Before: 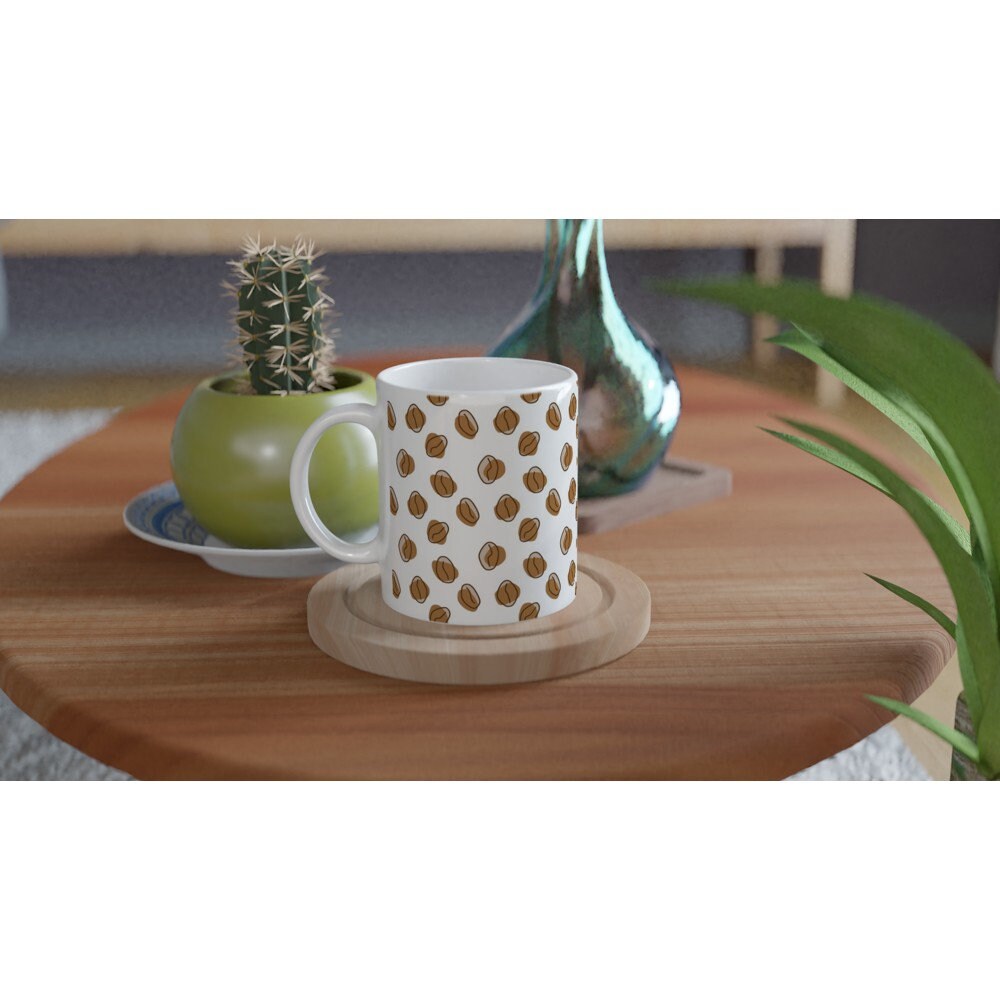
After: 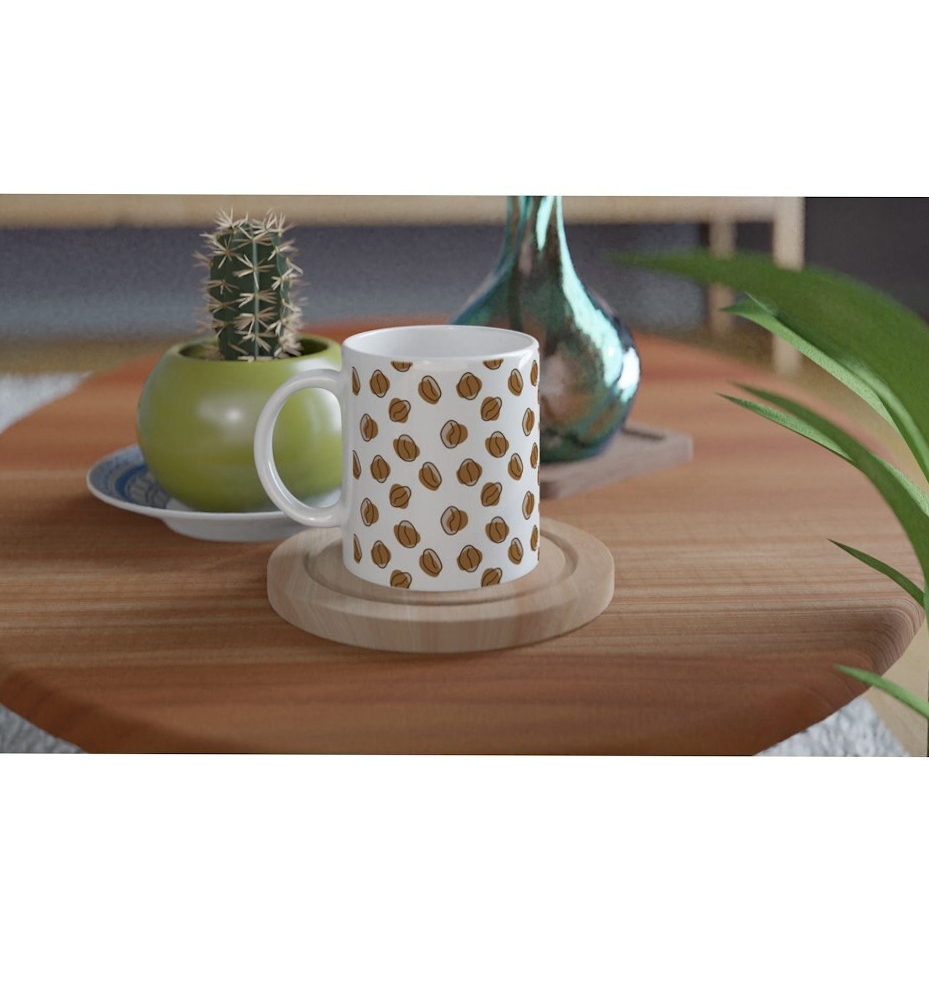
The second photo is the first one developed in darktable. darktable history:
shadows and highlights: soften with gaussian
rotate and perspective: rotation 0.215°, lens shift (vertical) -0.139, crop left 0.069, crop right 0.939, crop top 0.002, crop bottom 0.996
